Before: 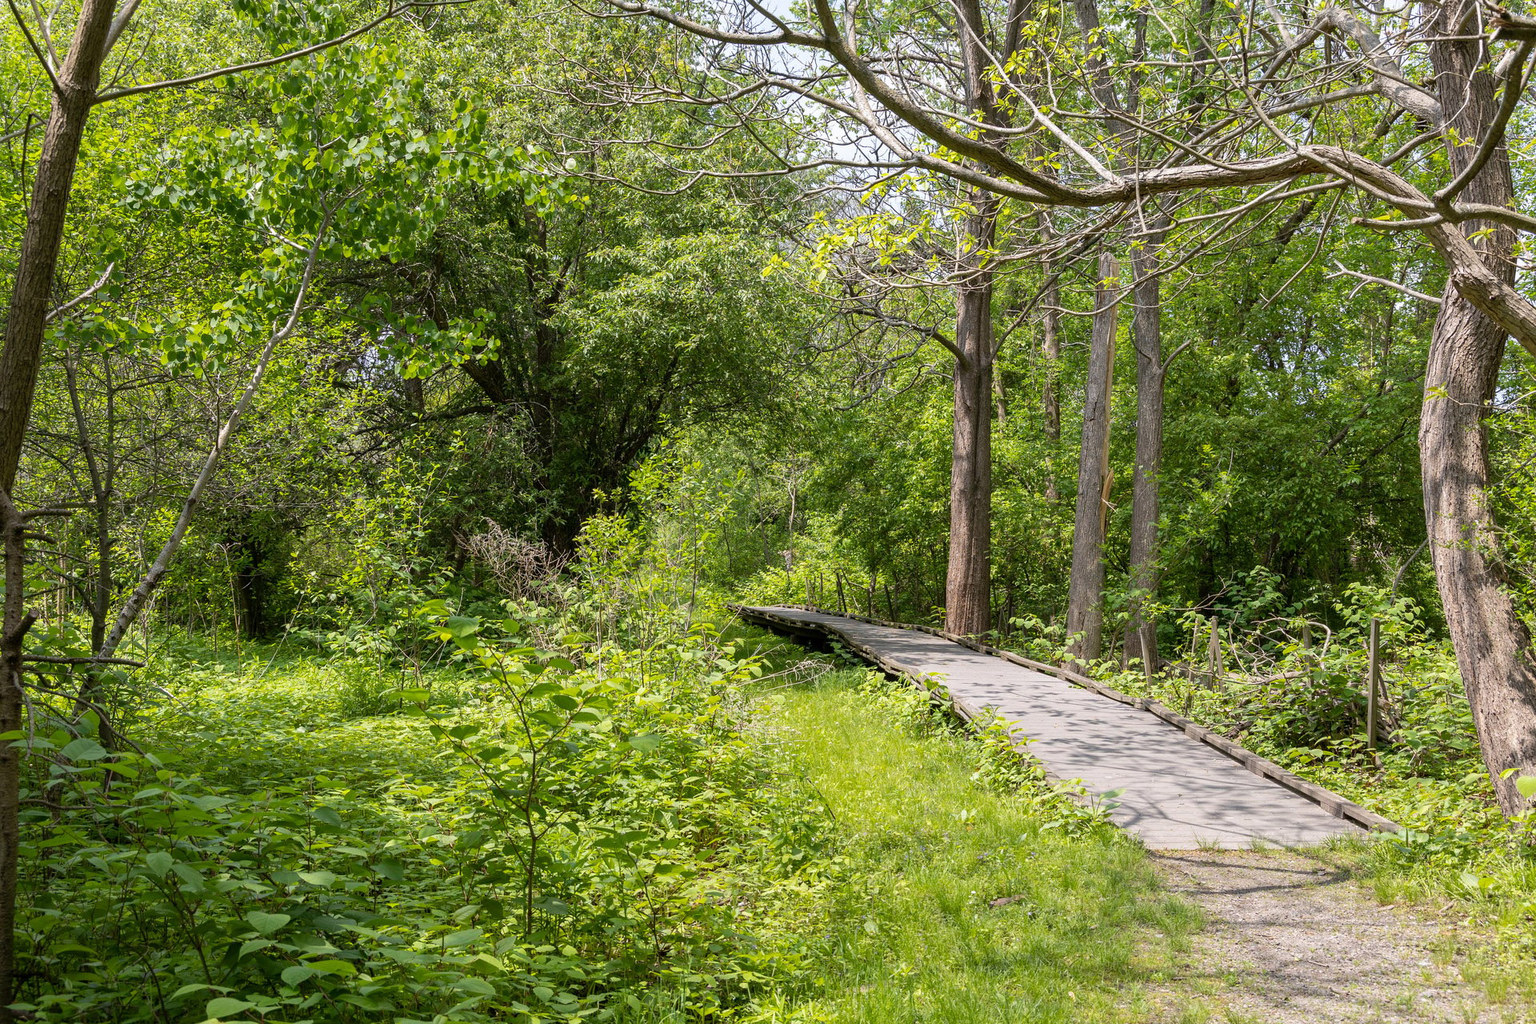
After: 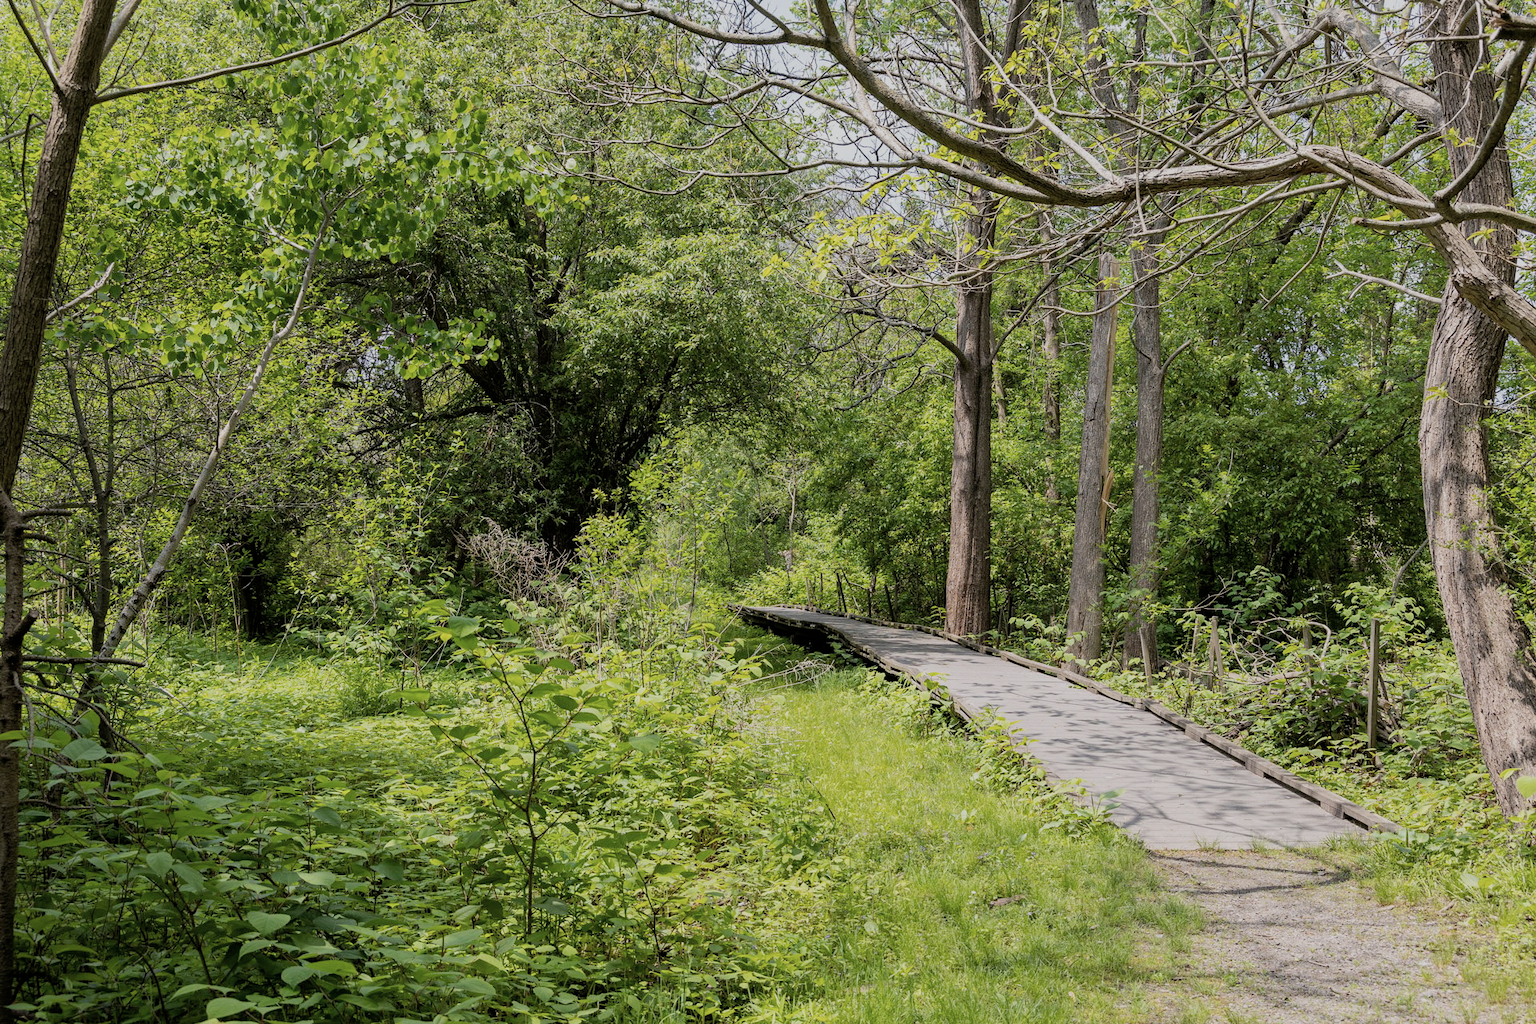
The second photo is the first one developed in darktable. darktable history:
filmic rgb: black relative exposure -7.65 EV, white relative exposure 4.56 EV, hardness 3.61
color correction: saturation 0.85
